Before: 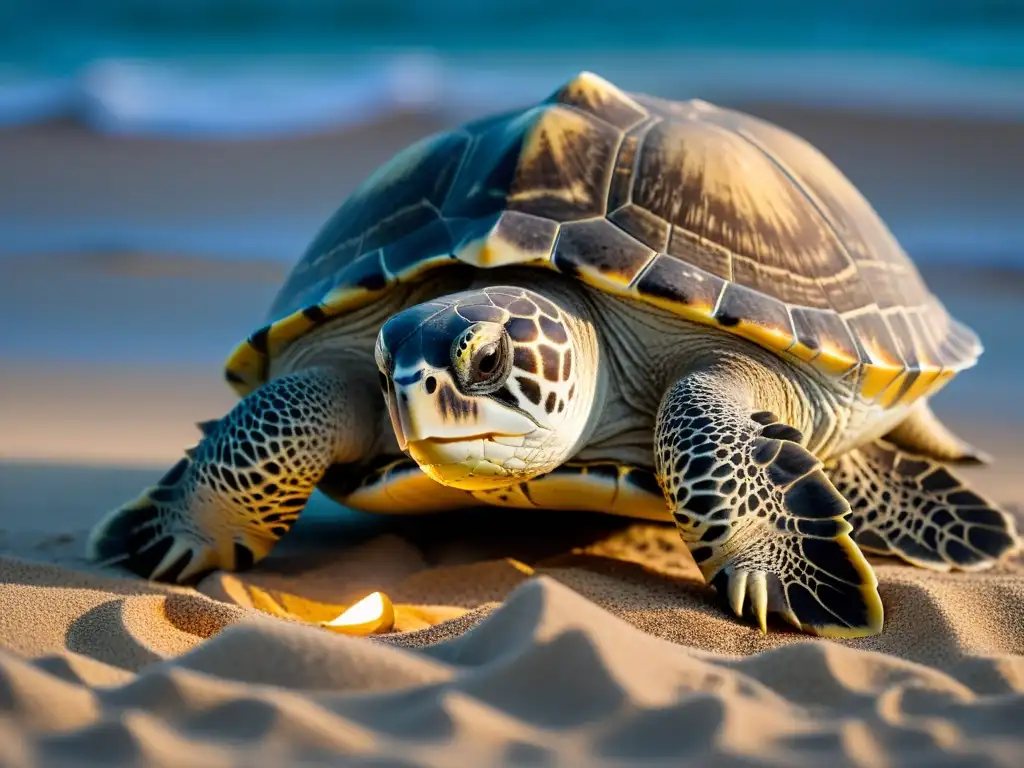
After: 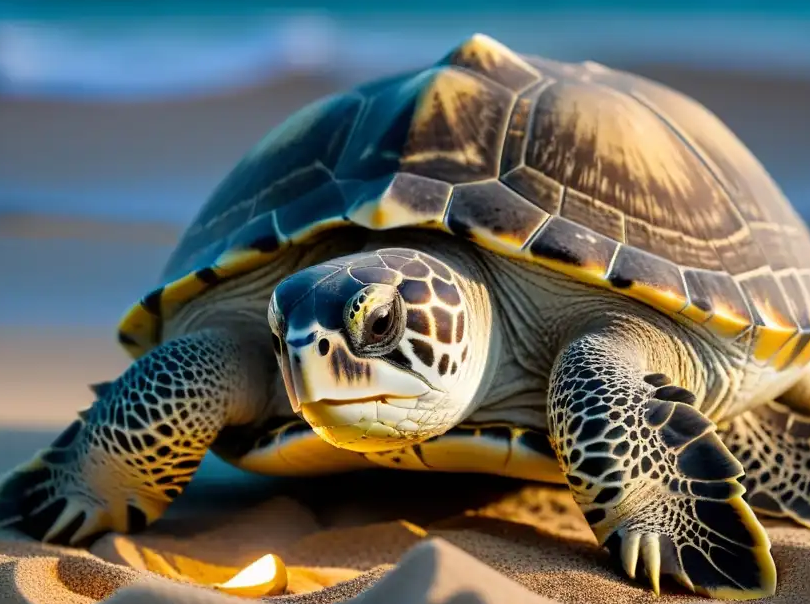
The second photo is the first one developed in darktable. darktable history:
crop and rotate: left 10.474%, top 5.034%, right 10.376%, bottom 16.285%
